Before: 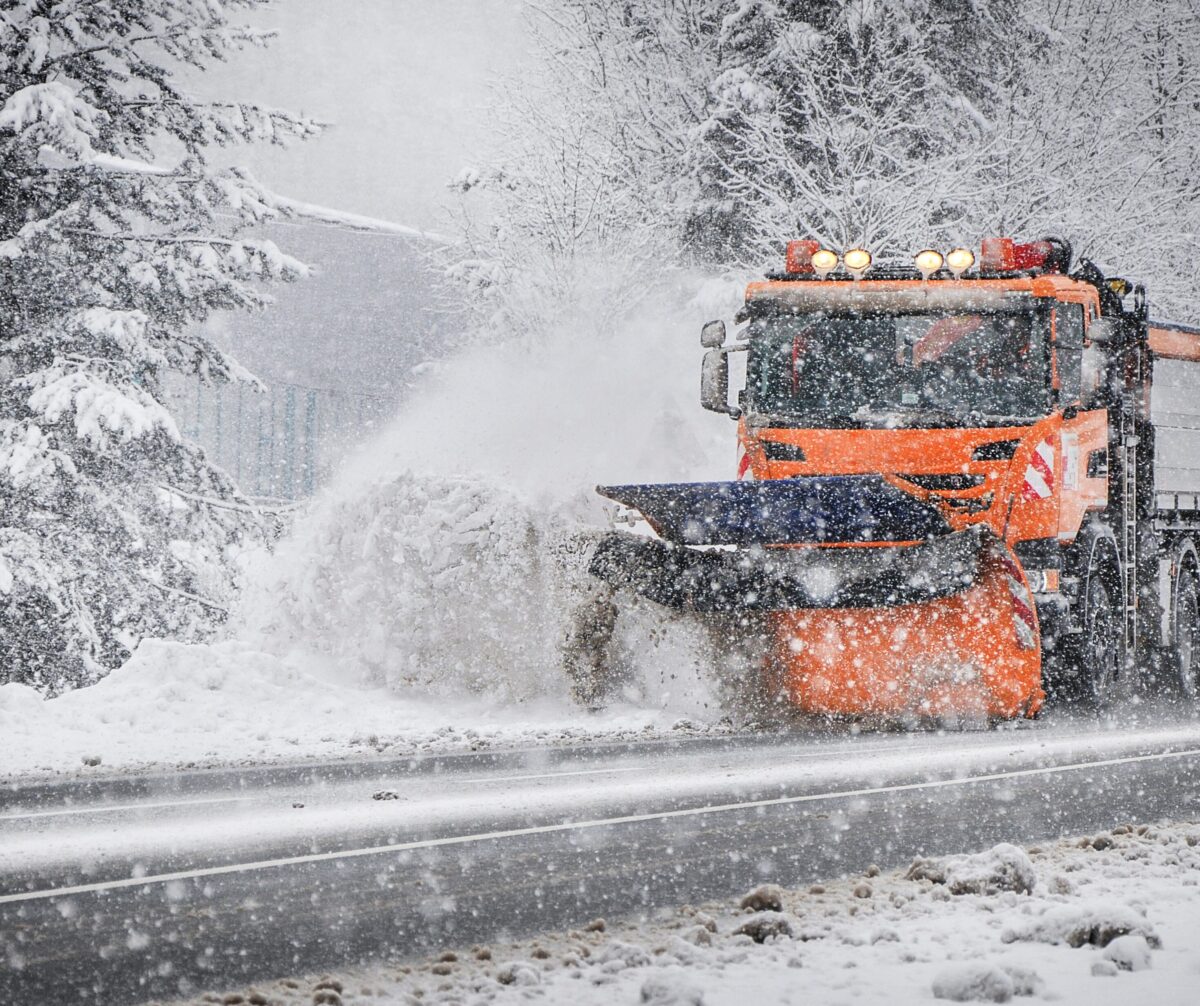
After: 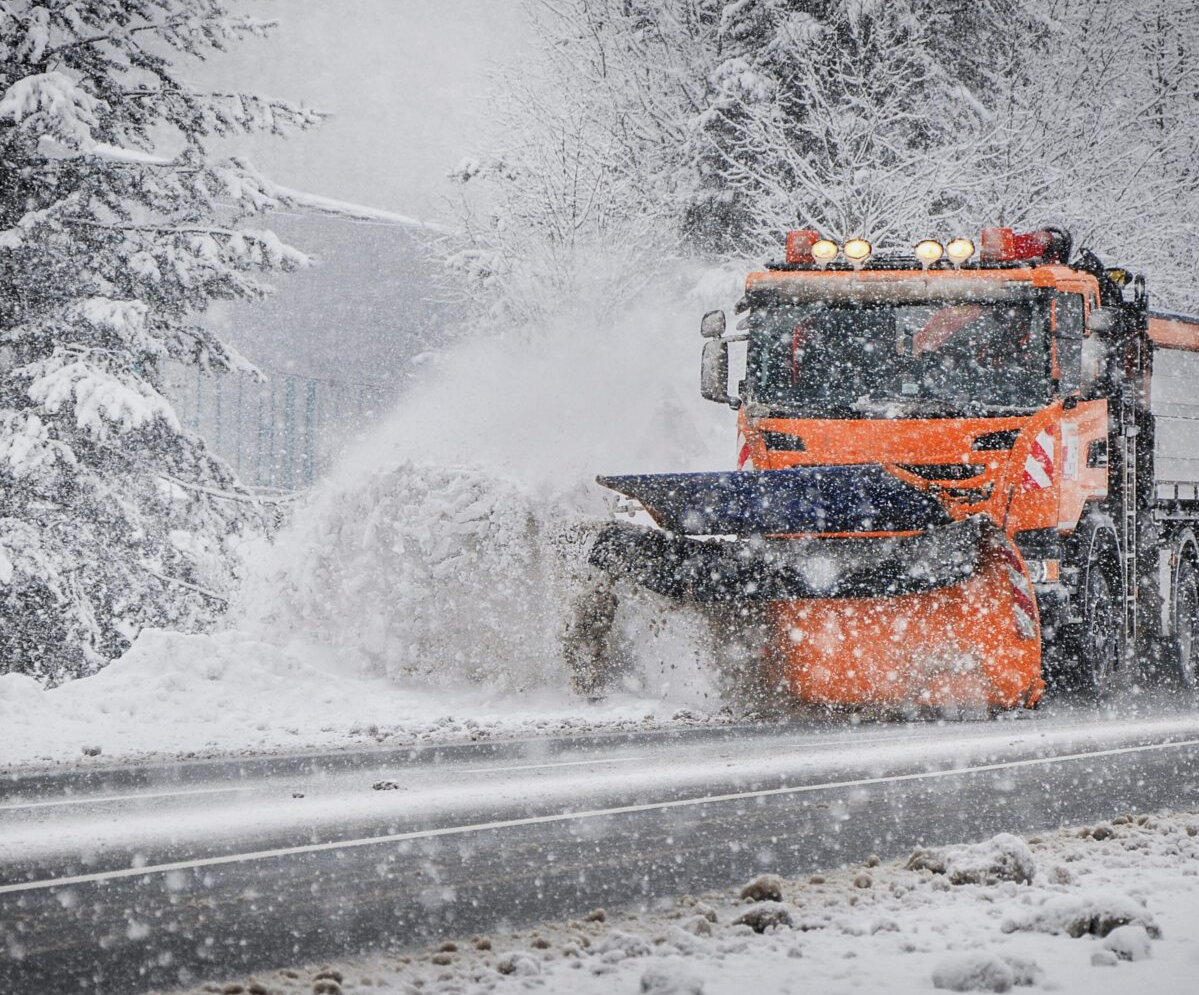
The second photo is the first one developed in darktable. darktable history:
crop: top 1.049%, right 0.001%
local contrast: mode bilateral grid, contrast 15, coarseness 36, detail 105%, midtone range 0.2
exposure: exposure -0.177 EV, compensate highlight preservation false
